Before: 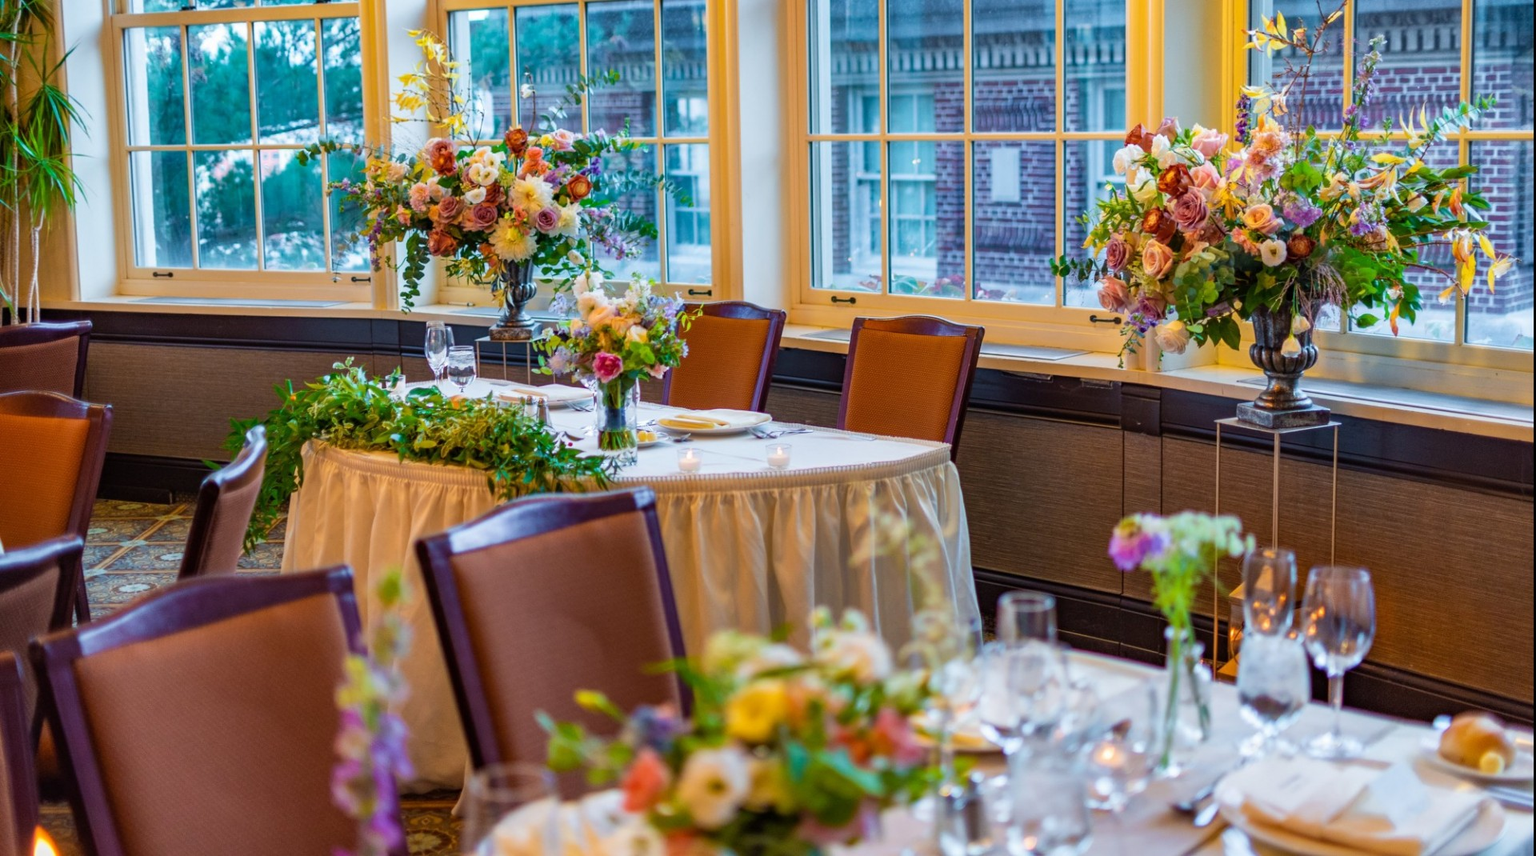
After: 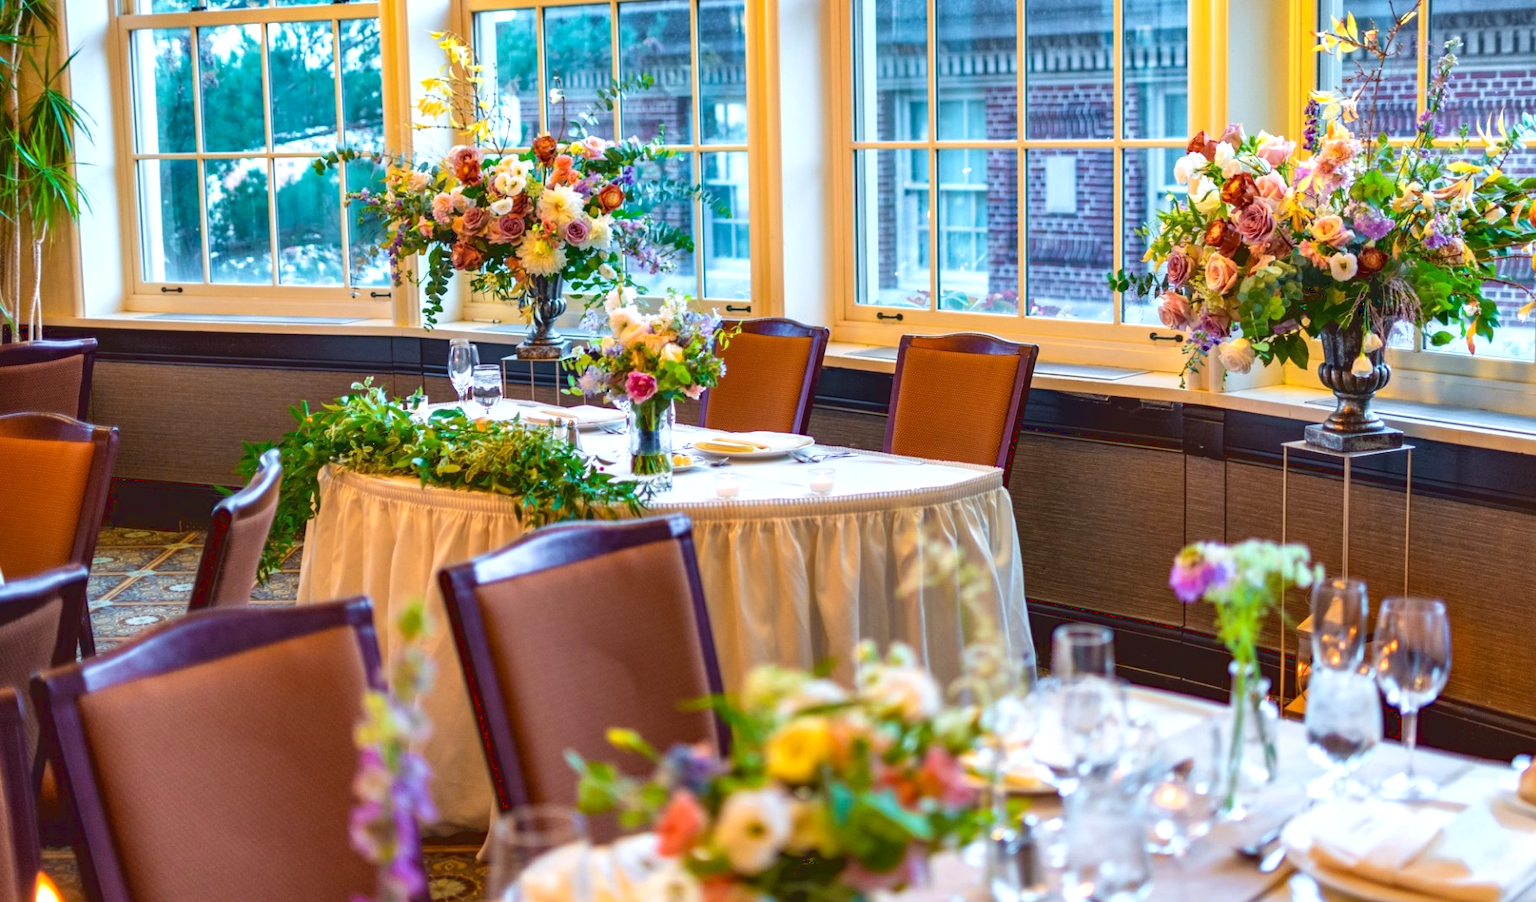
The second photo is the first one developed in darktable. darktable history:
exposure: black level correction 0.001, exposure 0.5 EV, compensate exposure bias true, compensate highlight preservation false
tone curve: curves: ch0 [(0.122, 0.111) (1, 1)]
crop and rotate: right 5.167%
